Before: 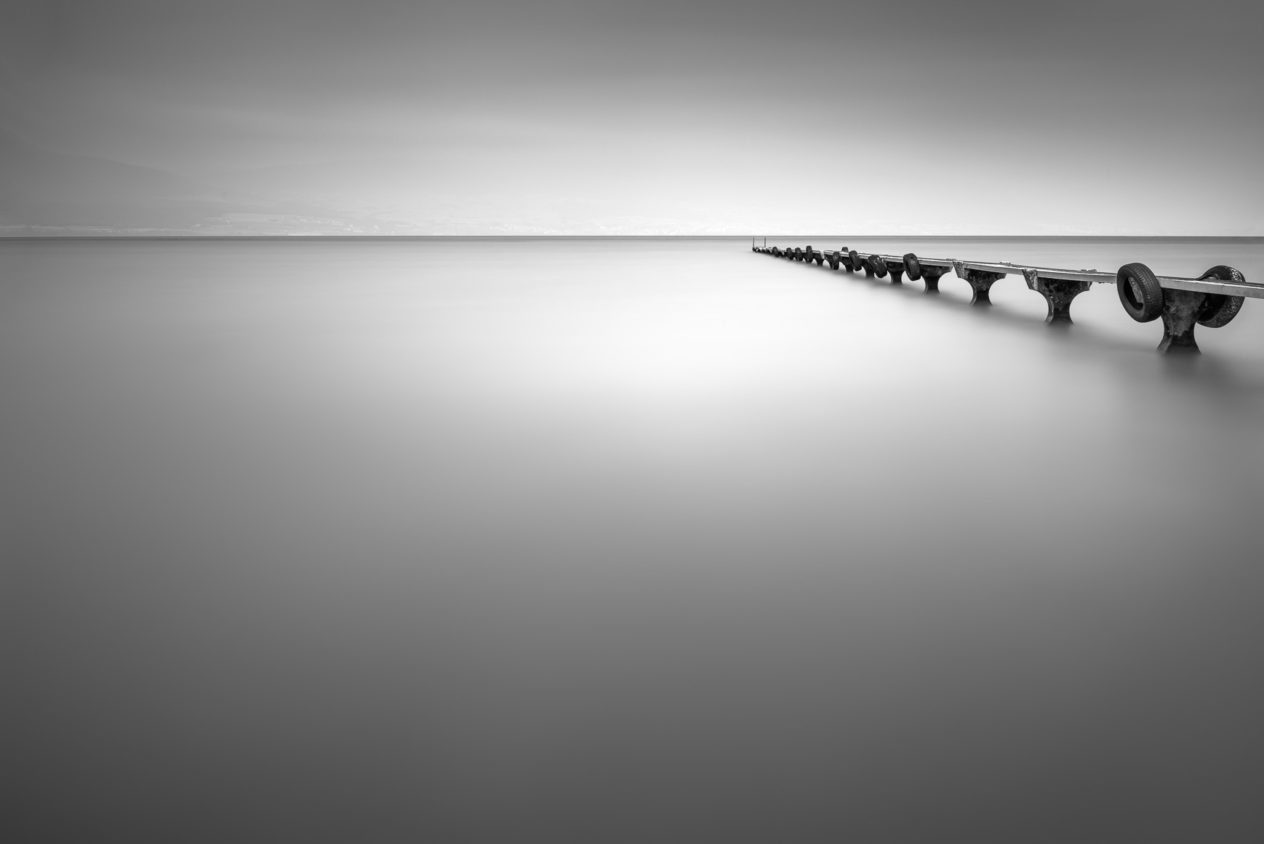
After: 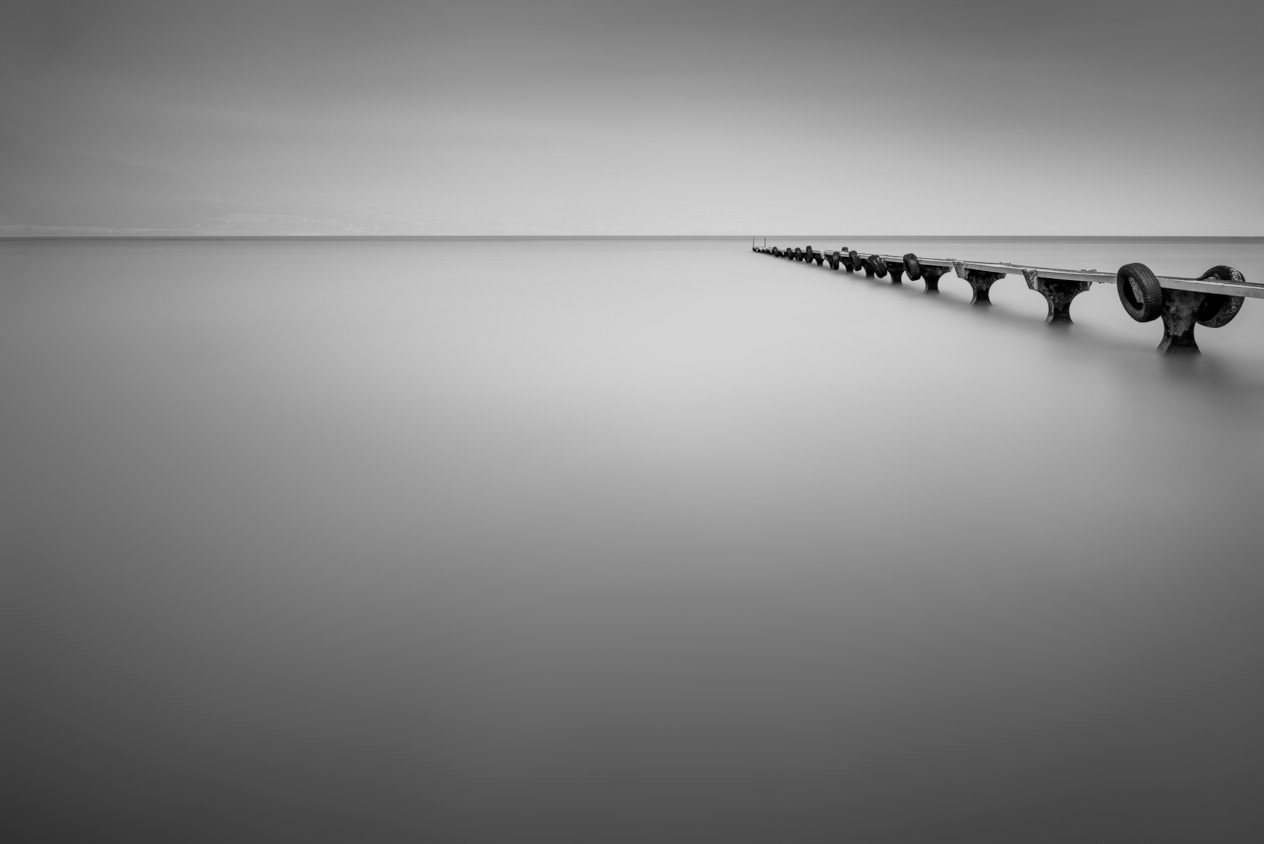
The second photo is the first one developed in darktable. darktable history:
filmic rgb: black relative exposure -7.65 EV, white relative exposure 4.56 EV, threshold 2.97 EV, hardness 3.61, color science v6 (2022), enable highlight reconstruction true
